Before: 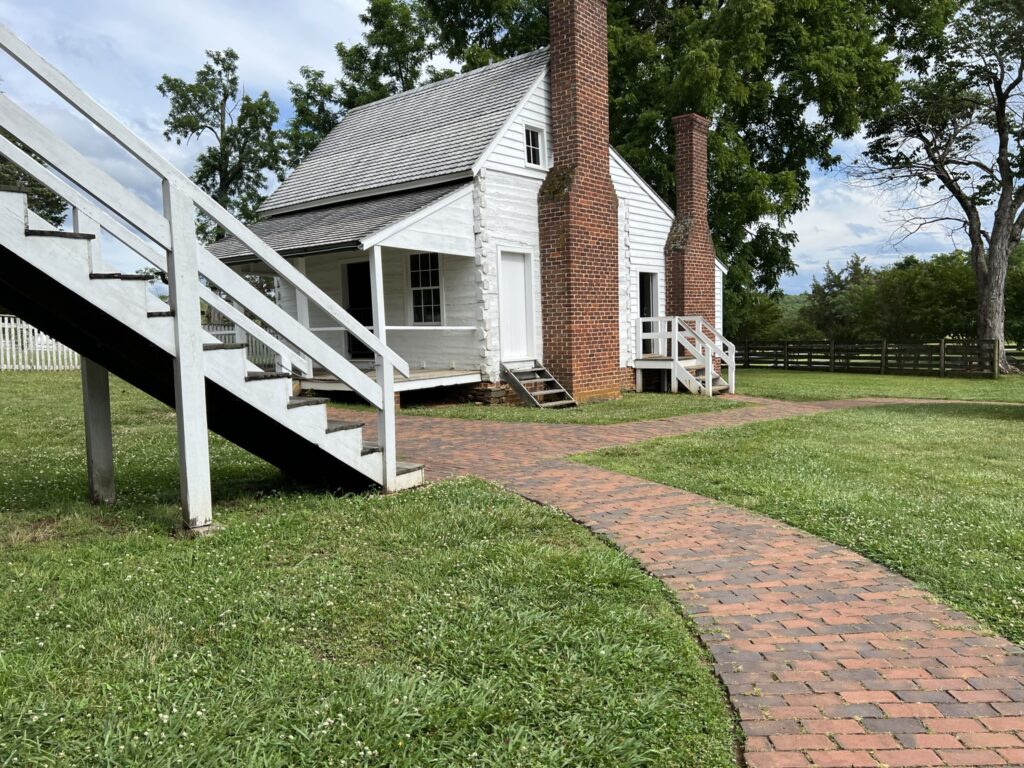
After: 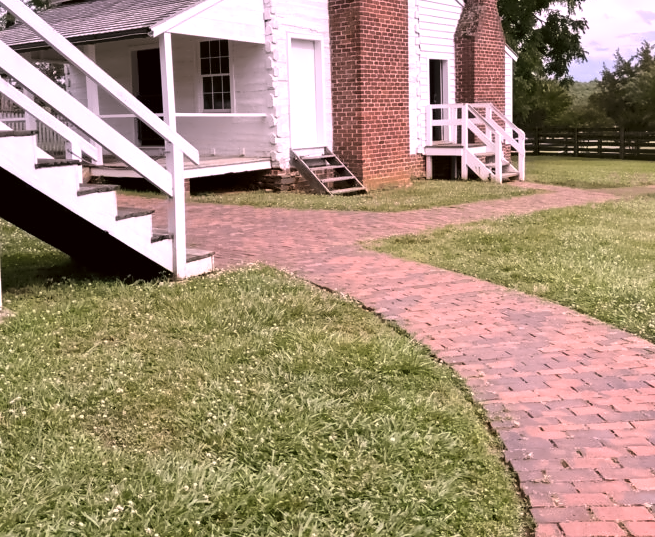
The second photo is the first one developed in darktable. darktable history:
denoise (profiled): patch size 2, strength 4, preserve shadows 1.02, bias correction -0.395, scattering 0.3, a [0, 0, 0]
exposure: exposure 0.05 EV
tone equalizer: -8 EV 0.02 EV, -7 EV 0.137 EV, -6 EV 0.249 EV, -5 EV 0.199 EV, -4 EV 0.104 EV, -3 EV 0.307 EV, -2 EV 0.428 EV, -1 EV 0.391 EV, +0 EV 0.398 EV, mask contrast compensation 0.05 EV
color equalizer: on, module defaults
color correction: highlights a* 19.89, highlights b* -8.27, shadows a* 2.46, shadows b* 1.79
crop: left 20.514%, top 27.742%, right 15.488%, bottom 2.286%
